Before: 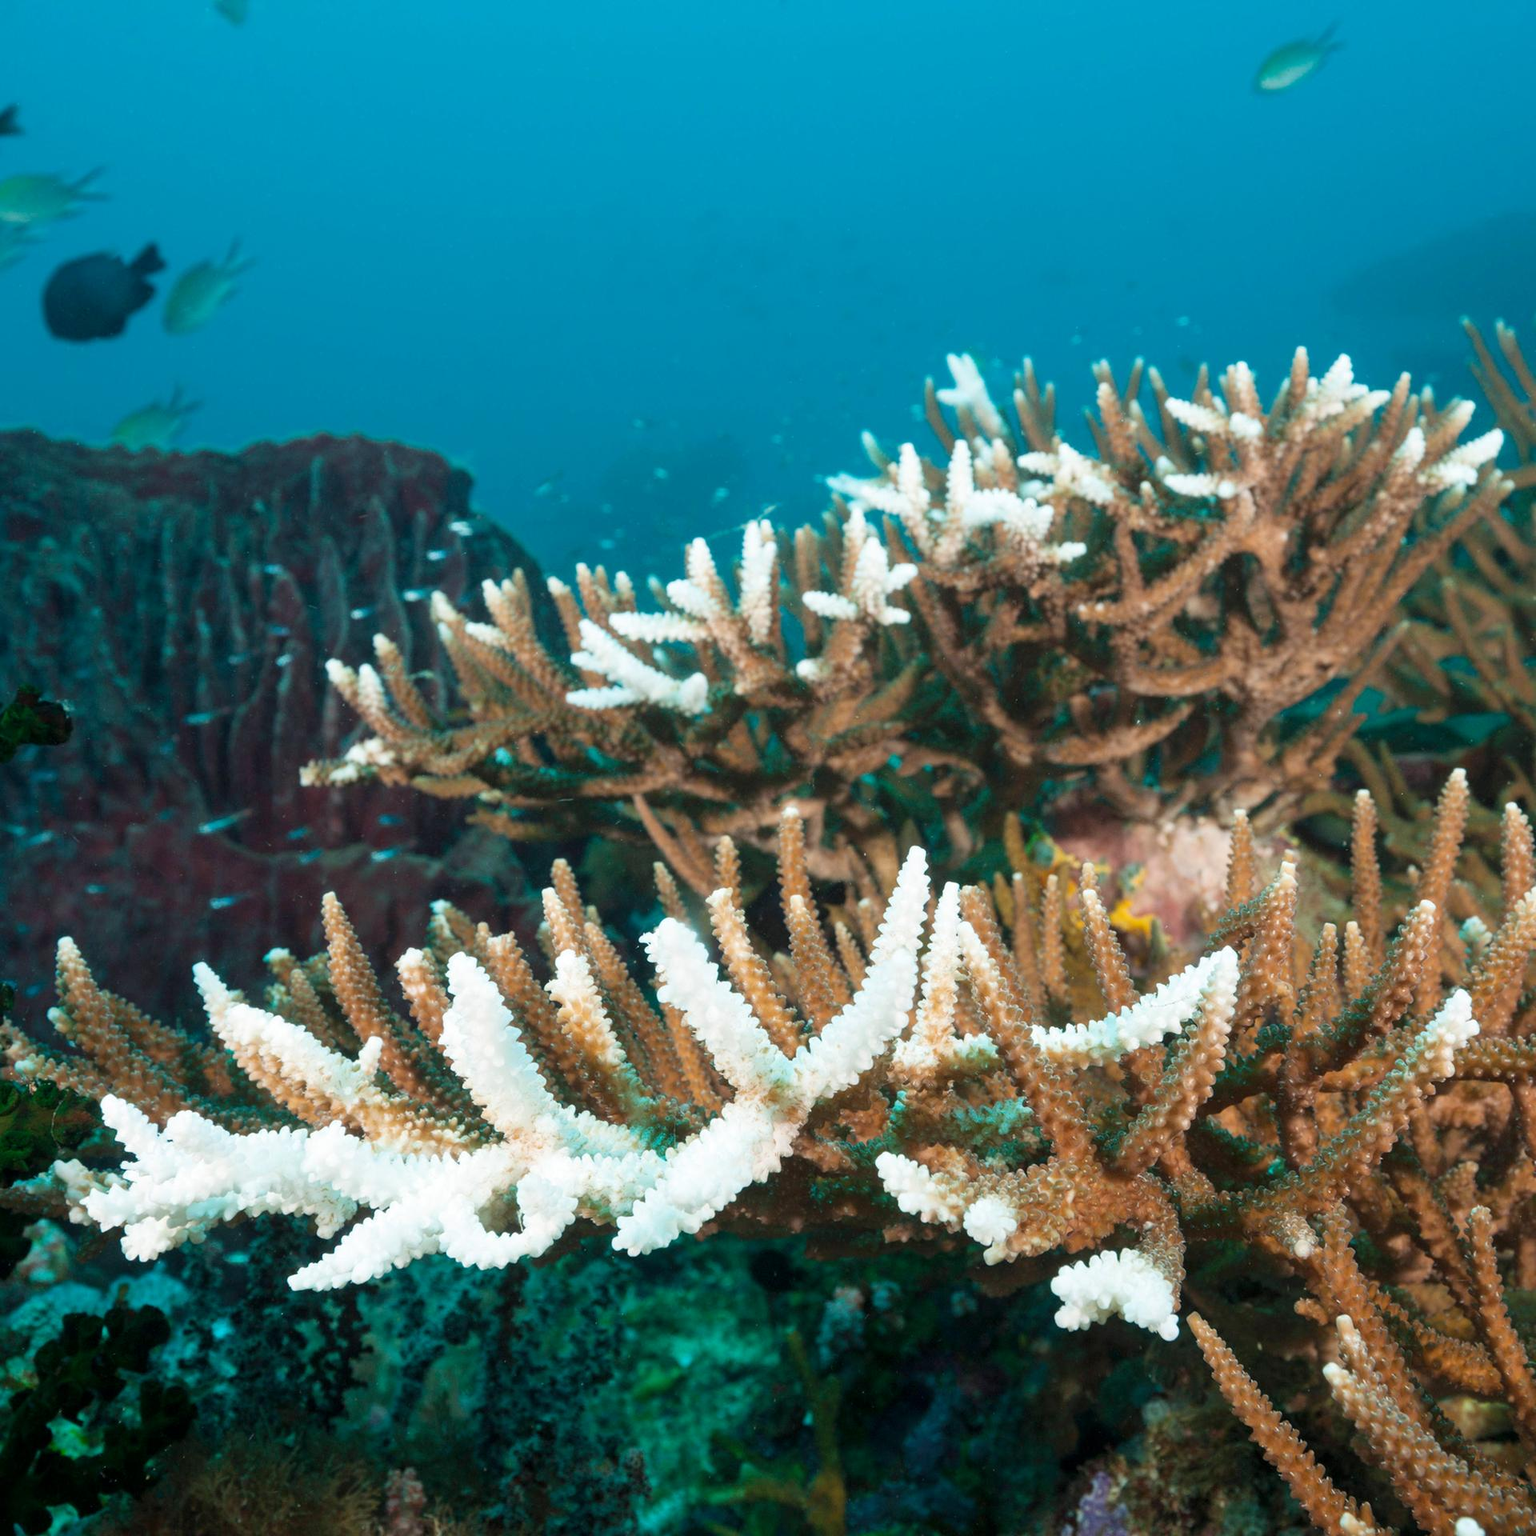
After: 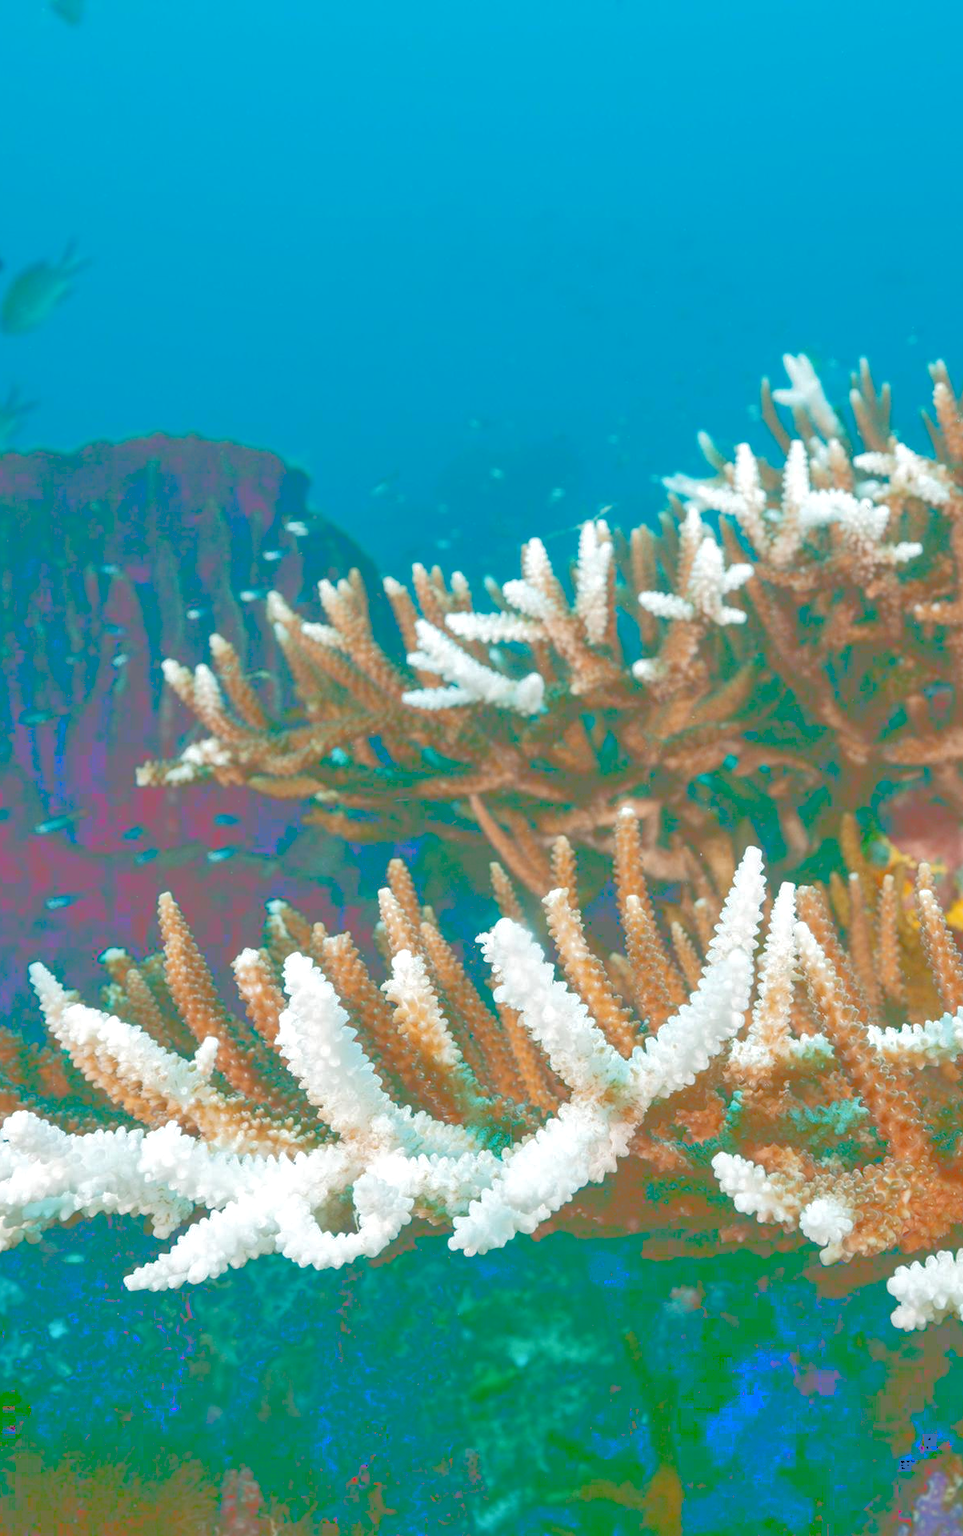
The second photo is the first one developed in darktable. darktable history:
tone curve: curves: ch0 [(0, 0) (0.003, 0.464) (0.011, 0.464) (0.025, 0.464) (0.044, 0.464) (0.069, 0.464) (0.1, 0.463) (0.136, 0.463) (0.177, 0.464) (0.224, 0.469) (0.277, 0.482) (0.335, 0.501) (0.399, 0.53) (0.468, 0.567) (0.543, 0.61) (0.623, 0.663) (0.709, 0.718) (0.801, 0.779) (0.898, 0.842) (1, 1)], color space Lab, linked channels, preserve colors none
crop: left 10.71%, right 26.534%
local contrast: on, module defaults
